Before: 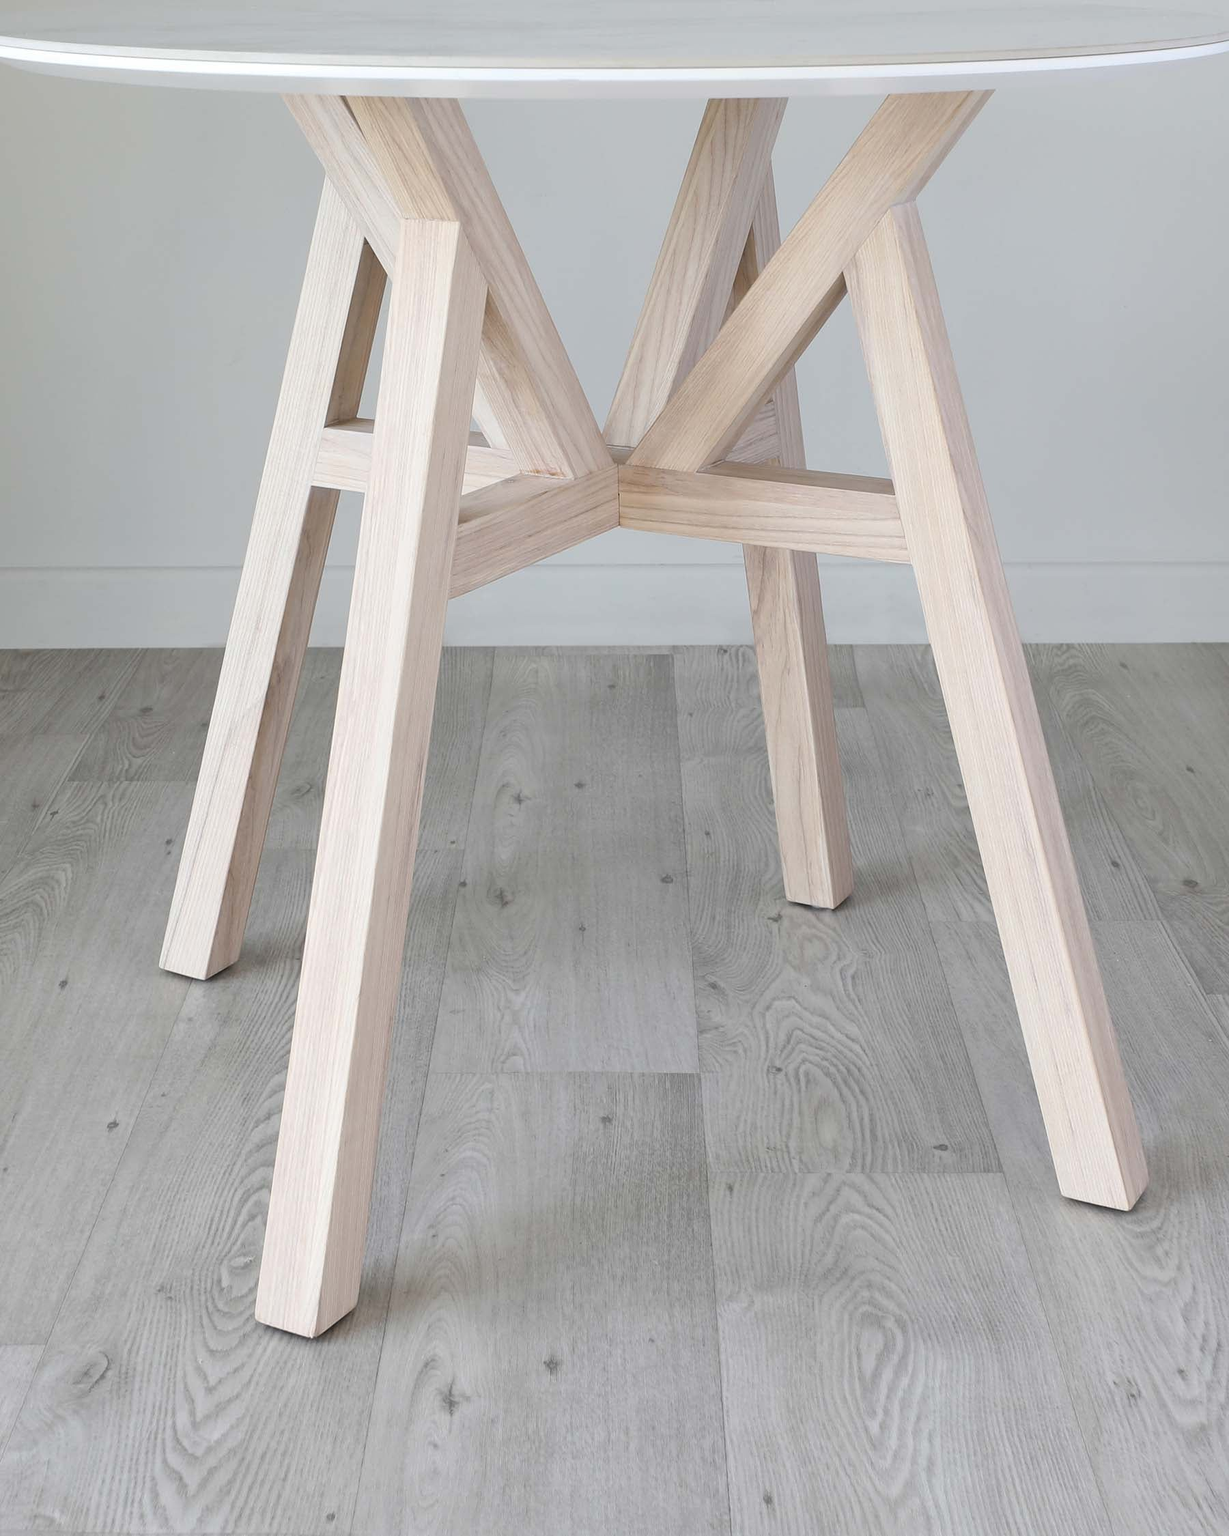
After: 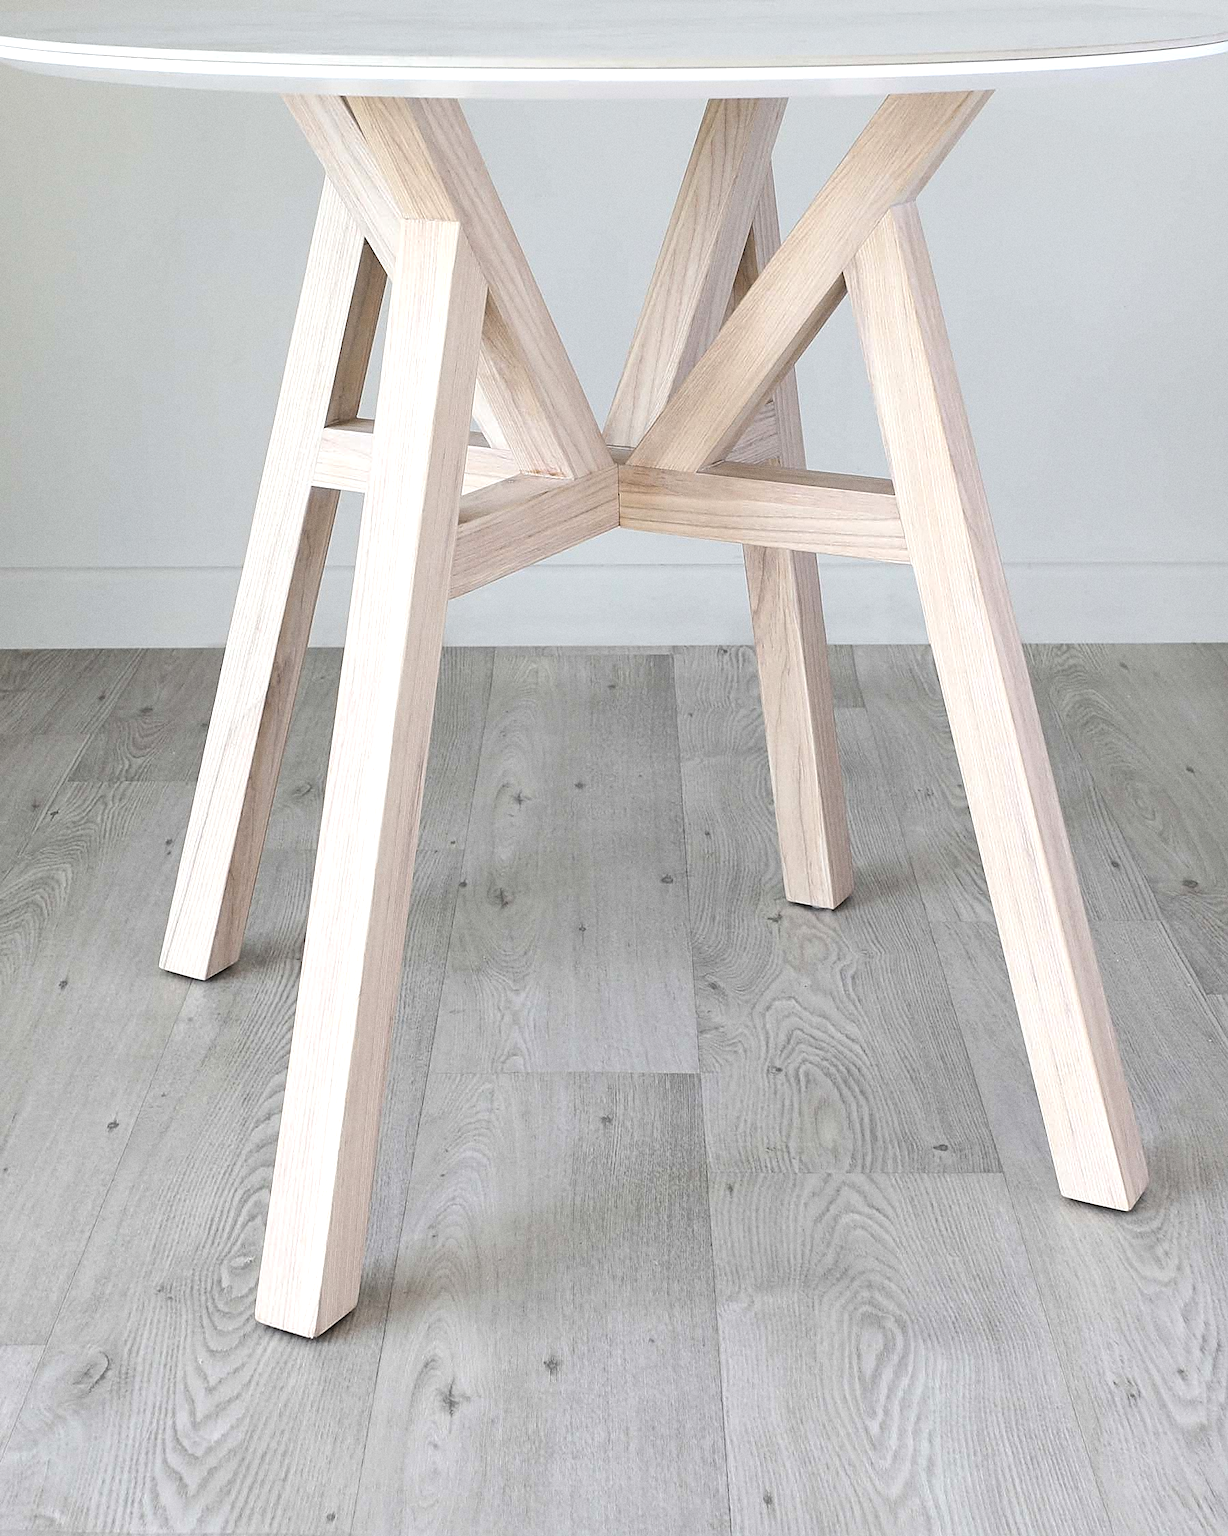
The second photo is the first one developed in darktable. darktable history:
grain: coarseness 0.47 ISO
tone equalizer: -8 EV -0.417 EV, -7 EV -0.389 EV, -6 EV -0.333 EV, -5 EV -0.222 EV, -3 EV 0.222 EV, -2 EV 0.333 EV, -1 EV 0.389 EV, +0 EV 0.417 EV, edges refinement/feathering 500, mask exposure compensation -1.57 EV, preserve details no
sharpen: on, module defaults
